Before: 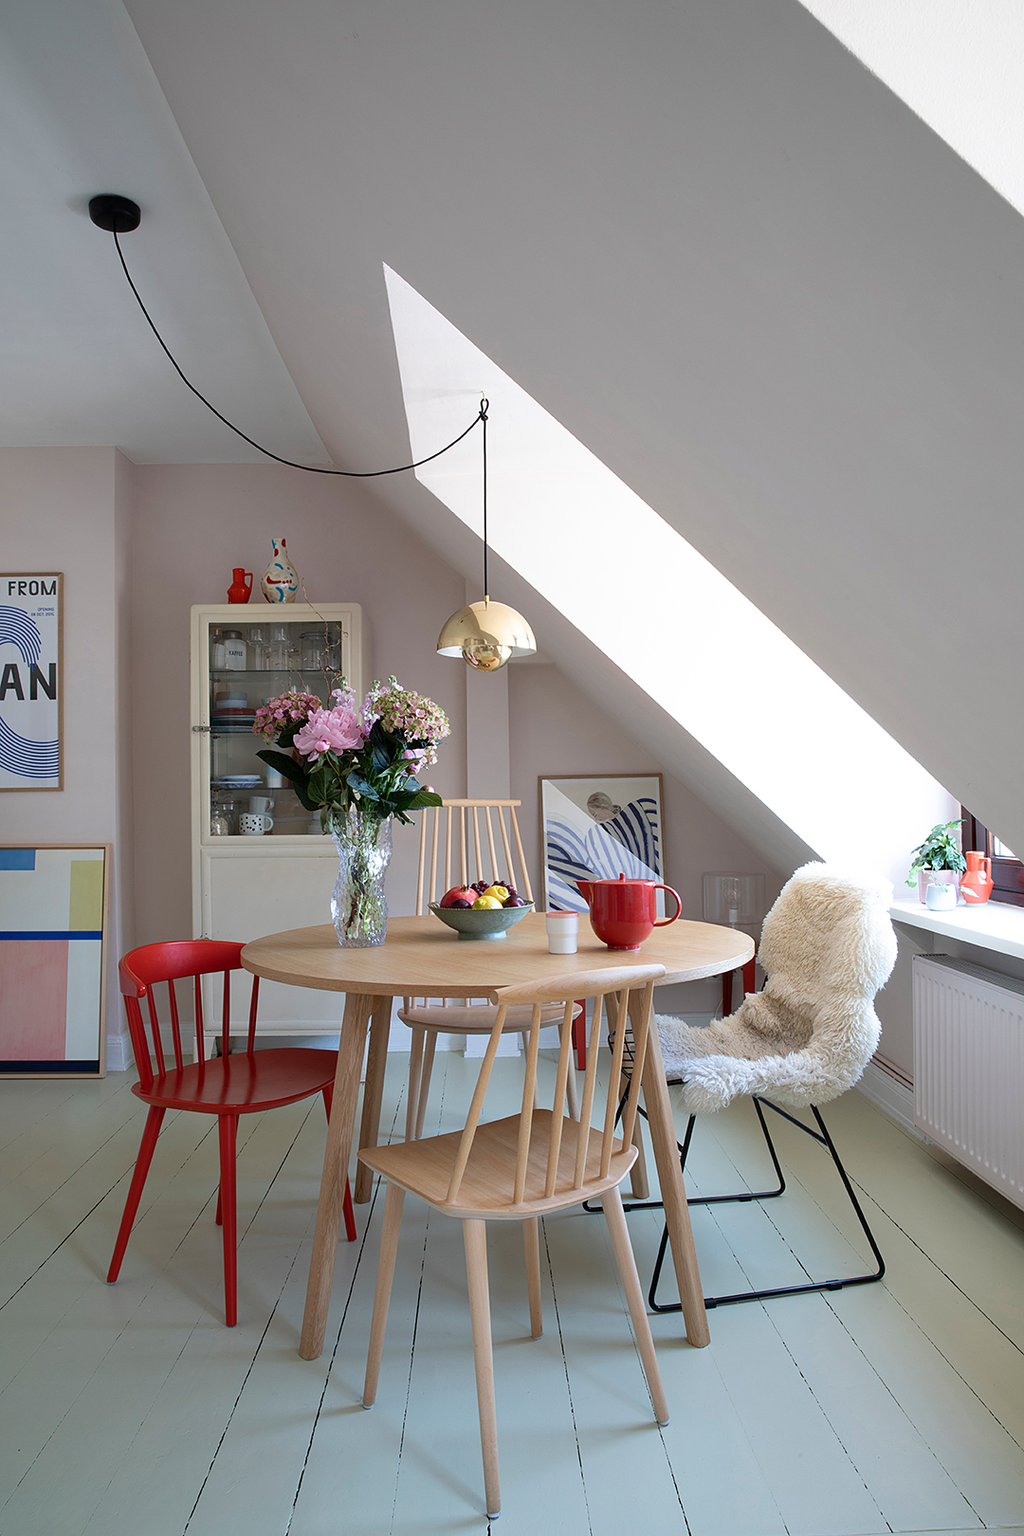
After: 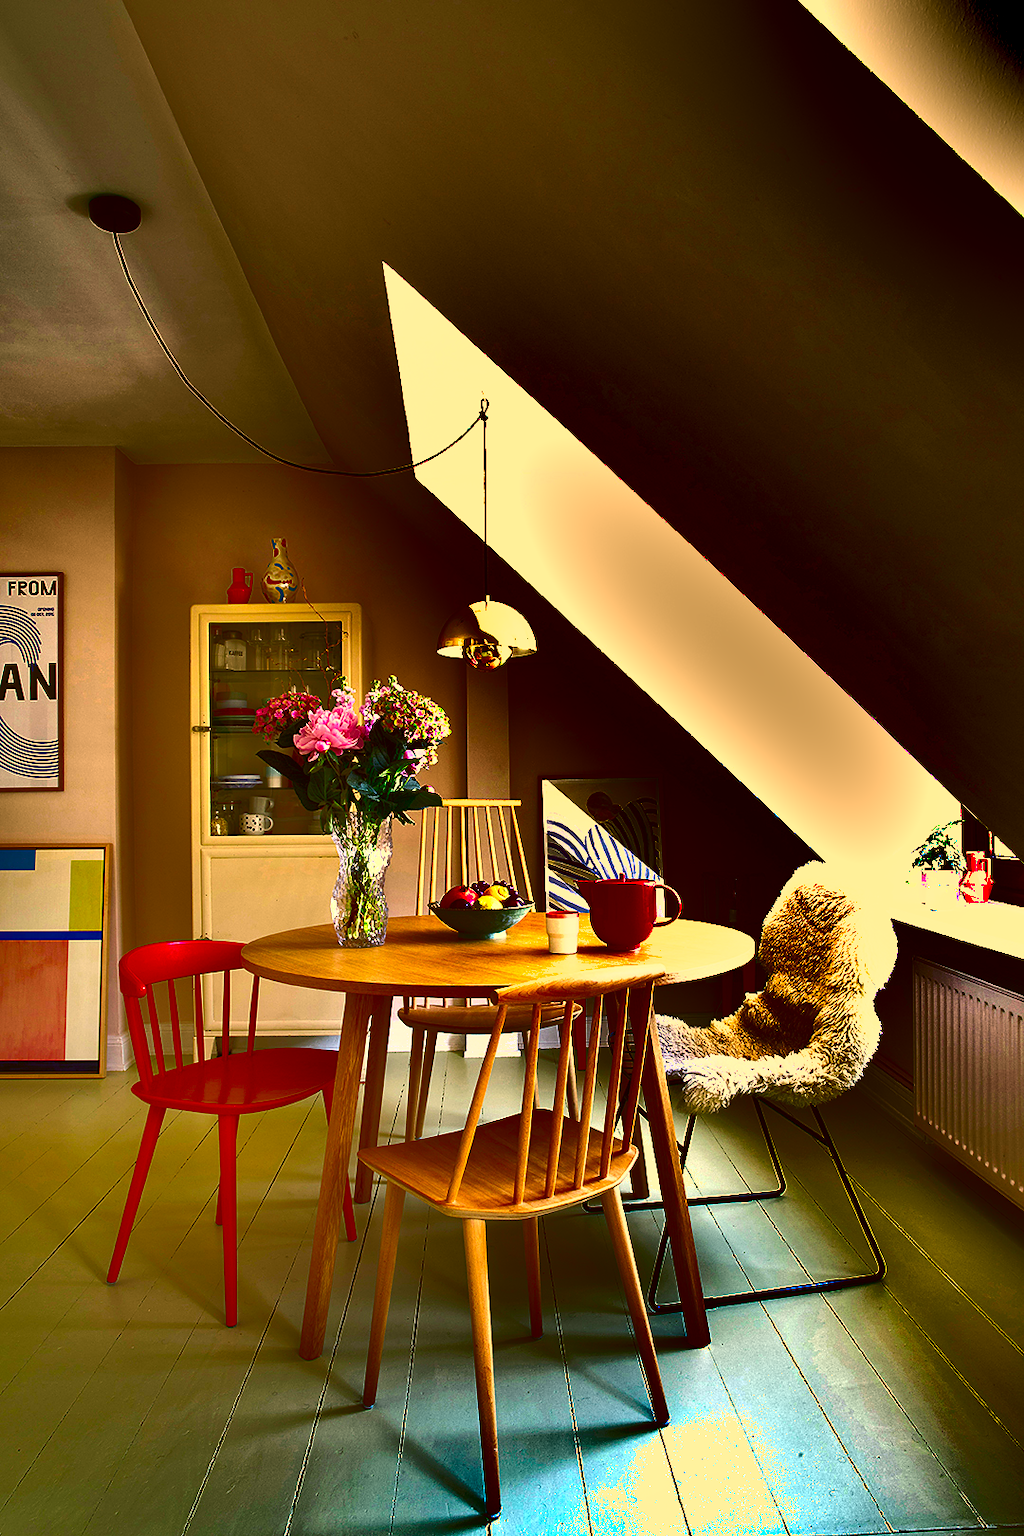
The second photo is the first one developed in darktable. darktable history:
color correction: highlights a* 10.92, highlights b* 30.18, shadows a* 2.62, shadows b* 16.95, saturation 1.72
levels: levels [0, 0.492, 0.984]
exposure: black level correction 0, exposure 1.106 EV, compensate highlight preservation false
shadows and highlights: radius 122.63, shadows 98.84, white point adjustment -3.09, highlights -98.72, highlights color adjustment 52.82%, soften with gaussian
